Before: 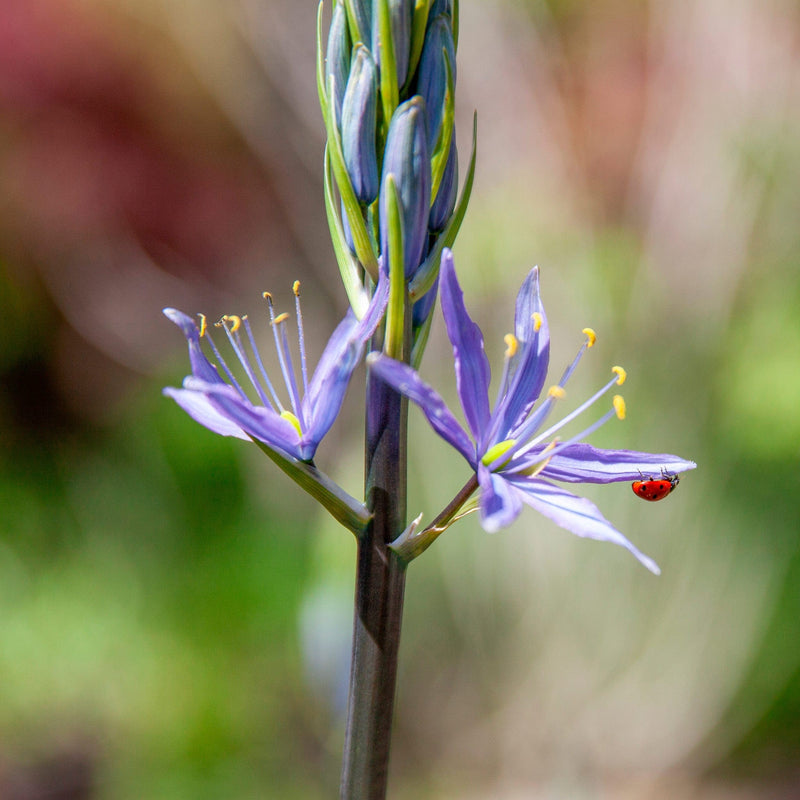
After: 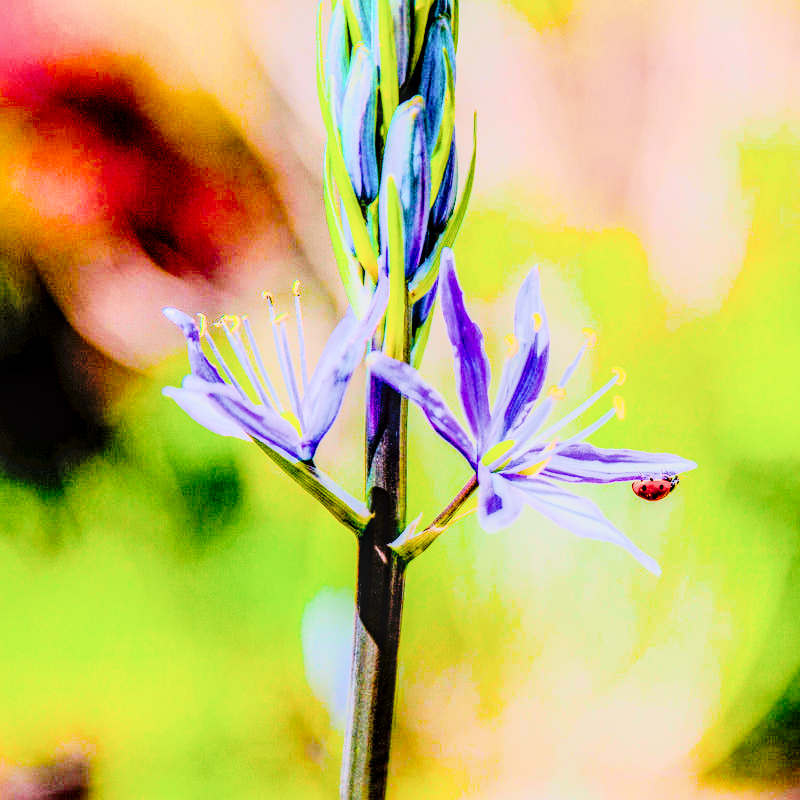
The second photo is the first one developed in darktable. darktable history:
filmic rgb: black relative exposure -5 EV, hardness 2.88, contrast 1.3, highlights saturation mix -30%
exposure: black level correction 0.001, compensate highlight preservation false
local contrast: highlights 25%, detail 150%
rgb curve: curves: ch0 [(0, 0) (0.21, 0.15) (0.24, 0.21) (0.5, 0.75) (0.75, 0.96) (0.89, 0.99) (1, 1)]; ch1 [(0, 0.02) (0.21, 0.13) (0.25, 0.2) (0.5, 0.67) (0.75, 0.9) (0.89, 0.97) (1, 1)]; ch2 [(0, 0.02) (0.21, 0.13) (0.25, 0.2) (0.5, 0.67) (0.75, 0.9) (0.89, 0.97) (1, 1)], compensate middle gray true
tone curve: curves: ch0 [(0, 0) (0.003, 0.047) (0.011, 0.051) (0.025, 0.061) (0.044, 0.075) (0.069, 0.09) (0.1, 0.102) (0.136, 0.125) (0.177, 0.173) (0.224, 0.226) (0.277, 0.303) (0.335, 0.388) (0.399, 0.469) (0.468, 0.545) (0.543, 0.623) (0.623, 0.695) (0.709, 0.766) (0.801, 0.832) (0.898, 0.905) (1, 1)], preserve colors none
white balance: red 0.986, blue 1.01
color balance rgb: linear chroma grading › global chroma 25%, perceptual saturation grading › global saturation 40%, perceptual brilliance grading › global brilliance 30%, global vibrance 40%
color balance: output saturation 120%
